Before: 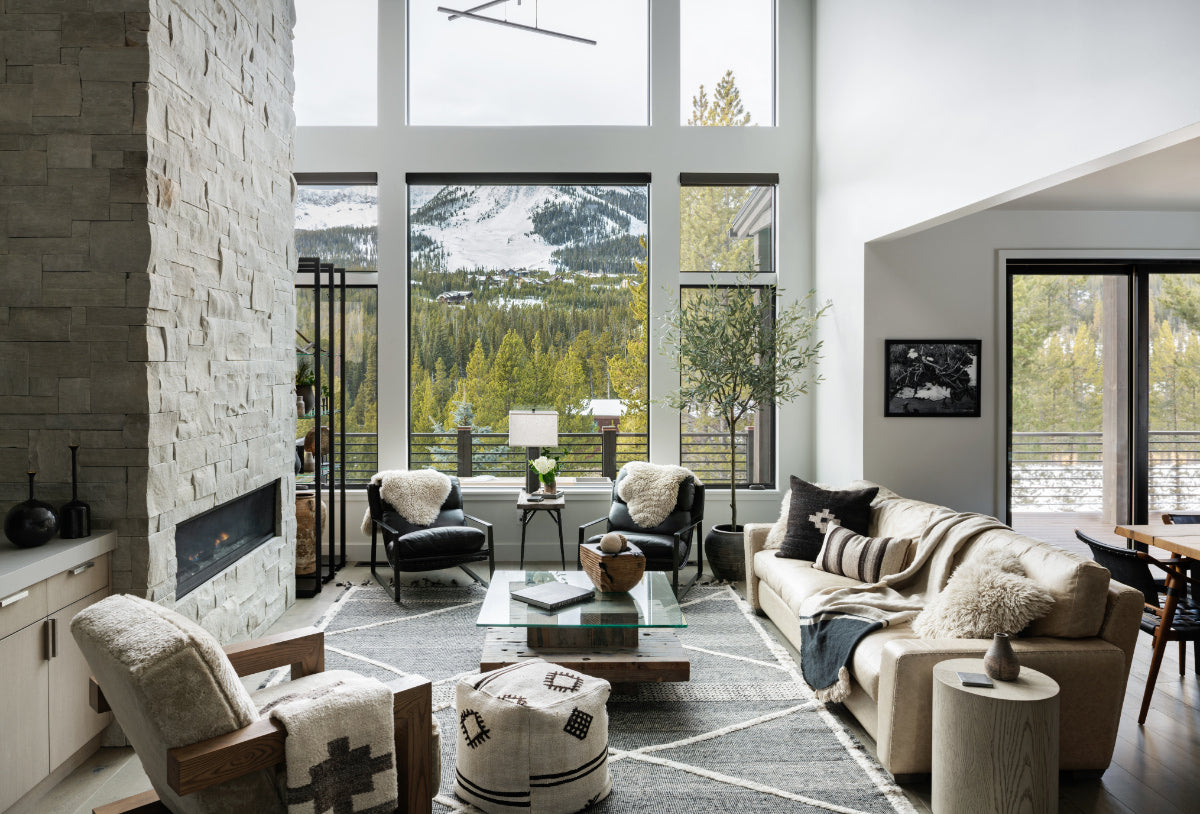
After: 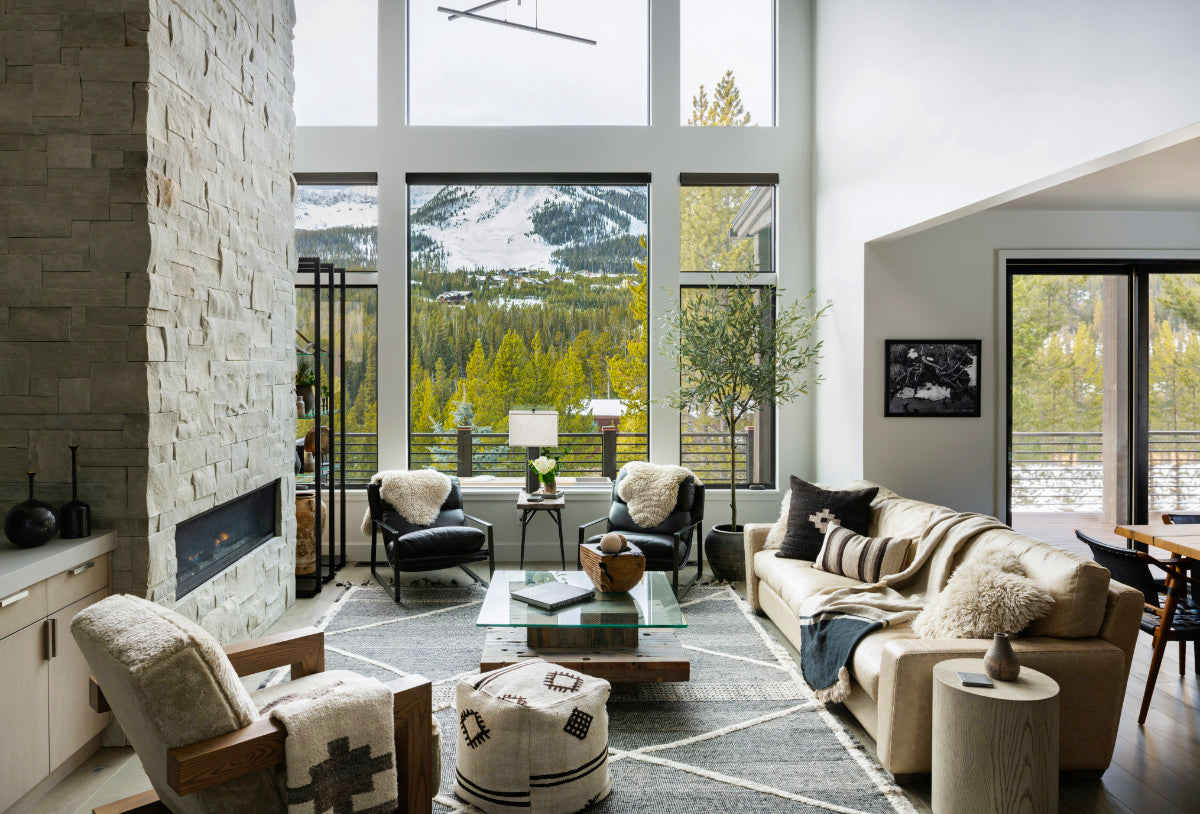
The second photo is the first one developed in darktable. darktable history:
exposure: exposure -0.021 EV, compensate highlight preservation false
color balance rgb: perceptual saturation grading › global saturation 25%, global vibrance 20%
